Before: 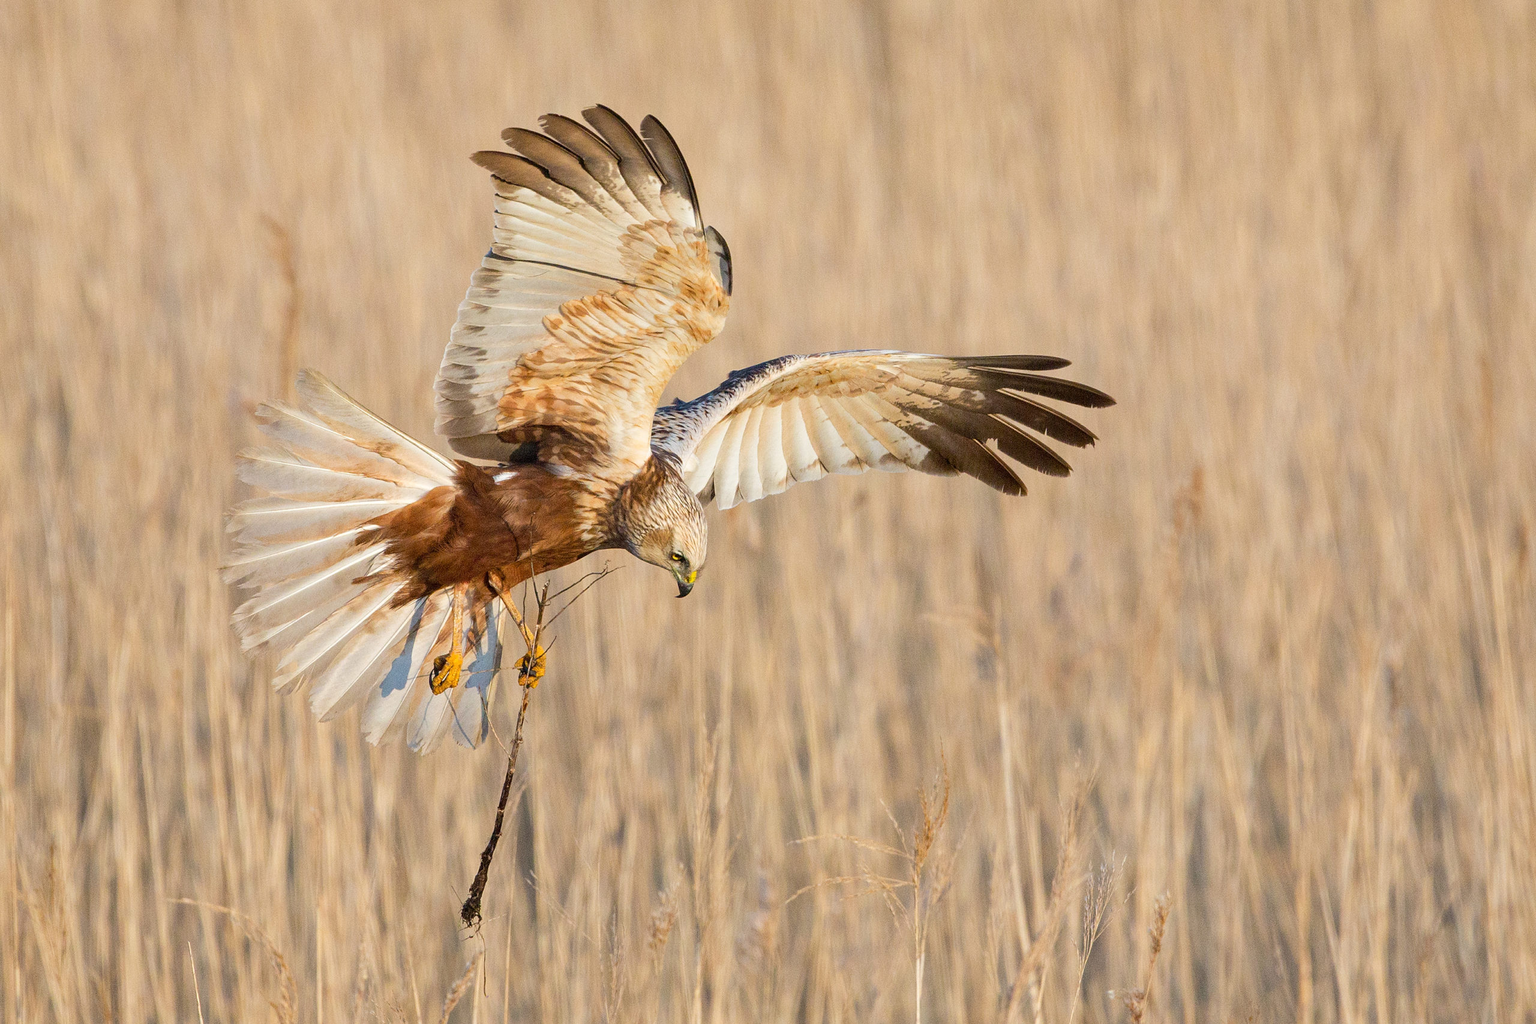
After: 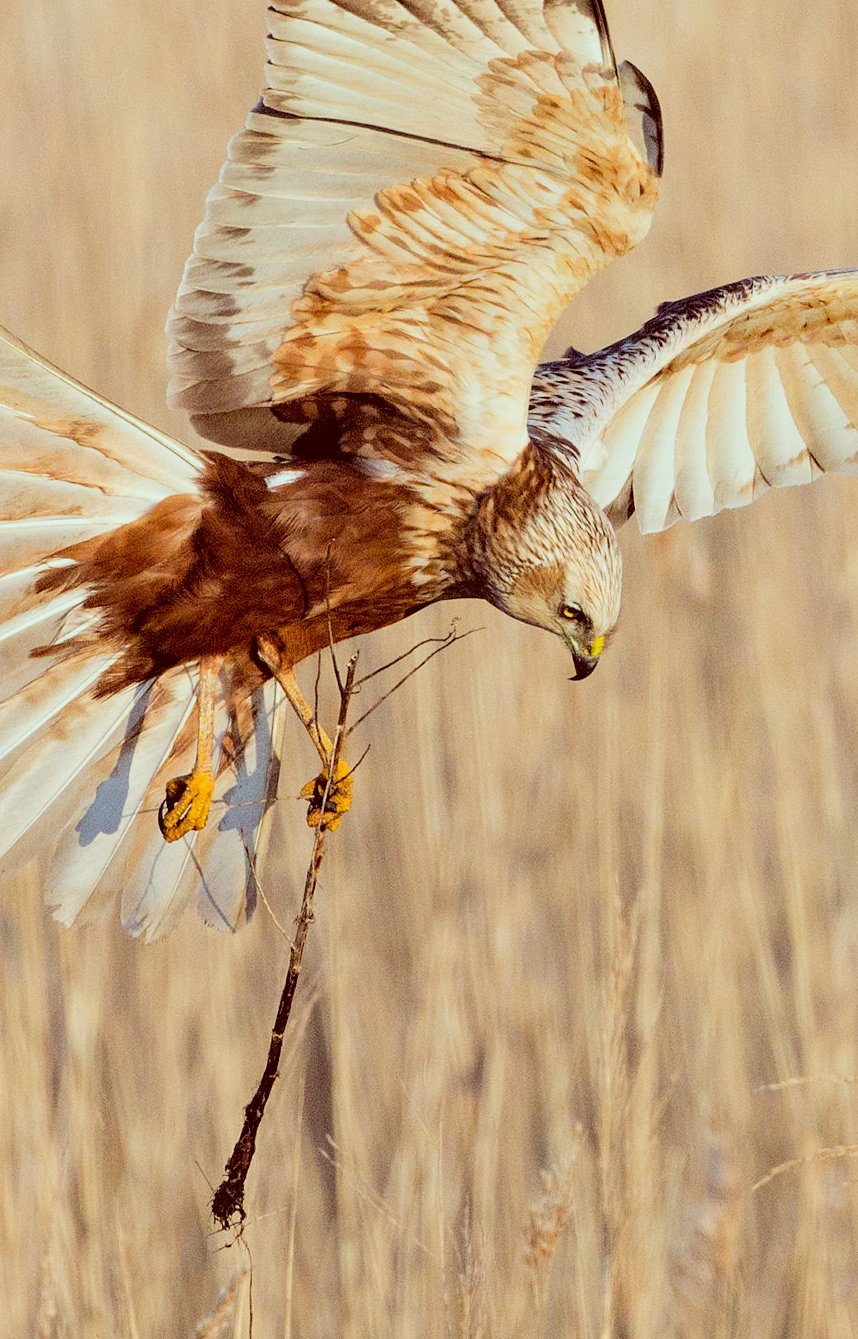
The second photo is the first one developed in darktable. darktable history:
tone equalizer: on, module defaults
white balance: red 0.978, blue 0.999
crop and rotate: left 21.77%, top 18.528%, right 44.676%, bottom 2.997%
color correction: highlights a* -7.23, highlights b* -0.161, shadows a* 20.08, shadows b* 11.73
filmic rgb: black relative exposure -5 EV, white relative exposure 3.2 EV, hardness 3.42, contrast 1.2, highlights saturation mix -30%
